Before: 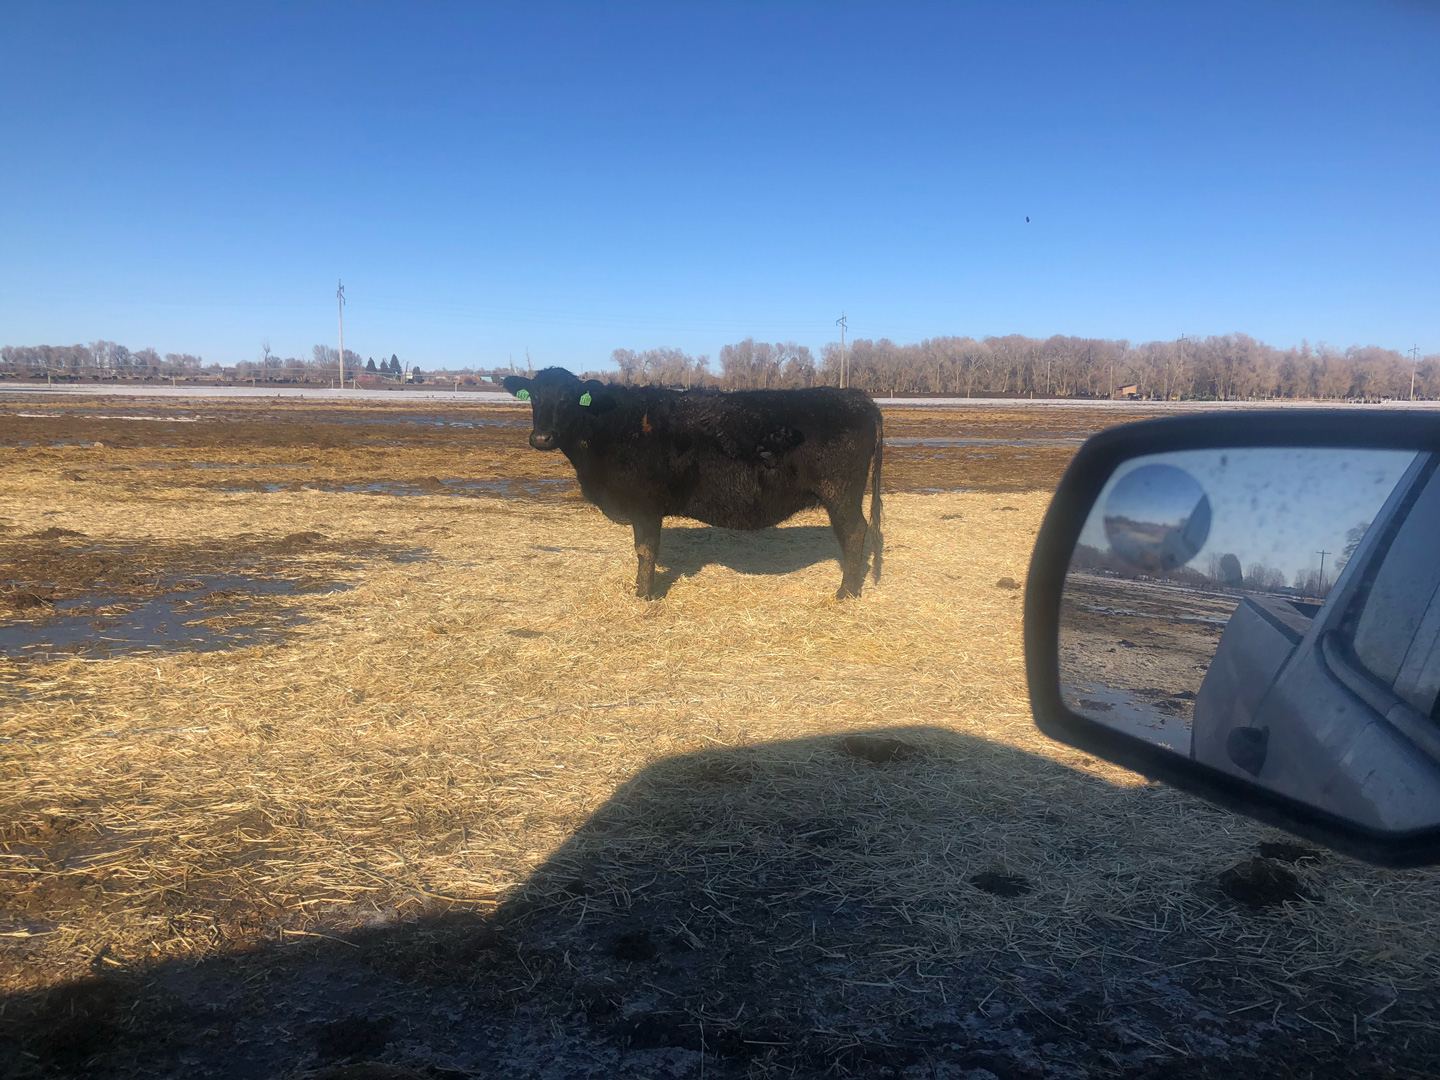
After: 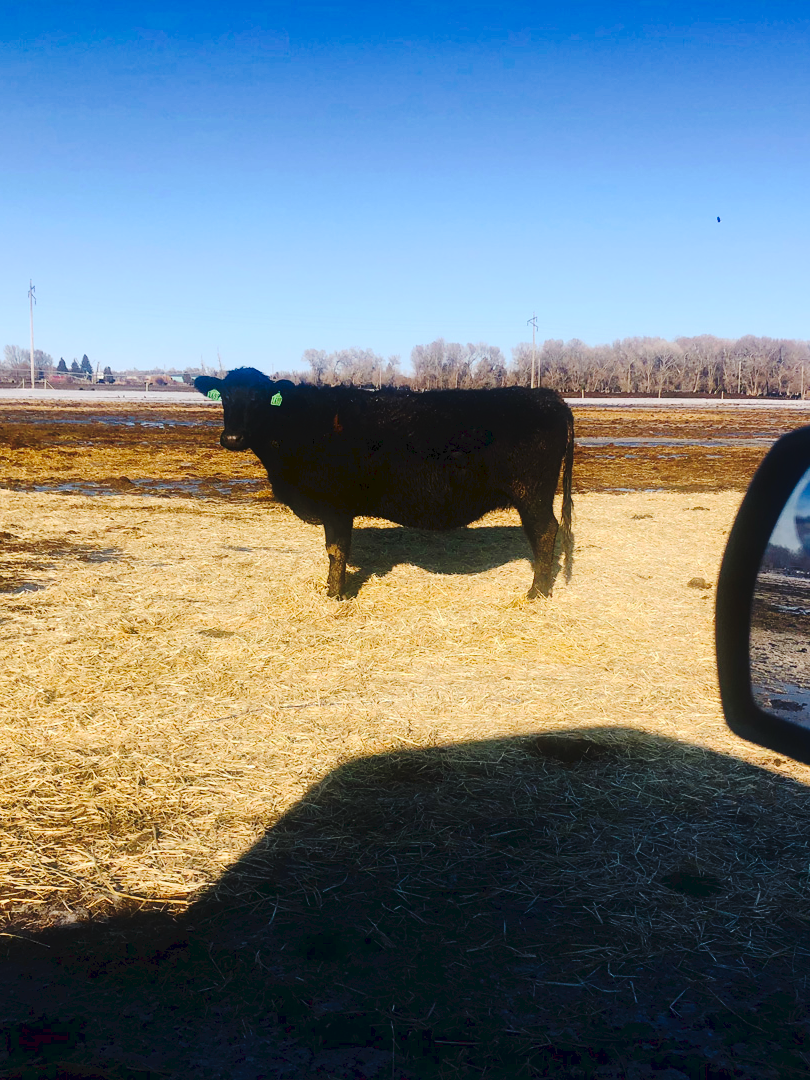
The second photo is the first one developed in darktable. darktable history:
exposure: black level correction 0.007, exposure 0.093 EV, compensate highlight preservation false
tone curve: curves: ch0 [(0, 0) (0.003, 0.054) (0.011, 0.057) (0.025, 0.056) (0.044, 0.062) (0.069, 0.071) (0.1, 0.088) (0.136, 0.111) (0.177, 0.146) (0.224, 0.19) (0.277, 0.261) (0.335, 0.363) (0.399, 0.458) (0.468, 0.562) (0.543, 0.653) (0.623, 0.725) (0.709, 0.801) (0.801, 0.853) (0.898, 0.915) (1, 1)], preserve colors none
contrast brightness saturation: contrast 0.19, brightness -0.11, saturation 0.21
crop: left 21.496%, right 22.254%
